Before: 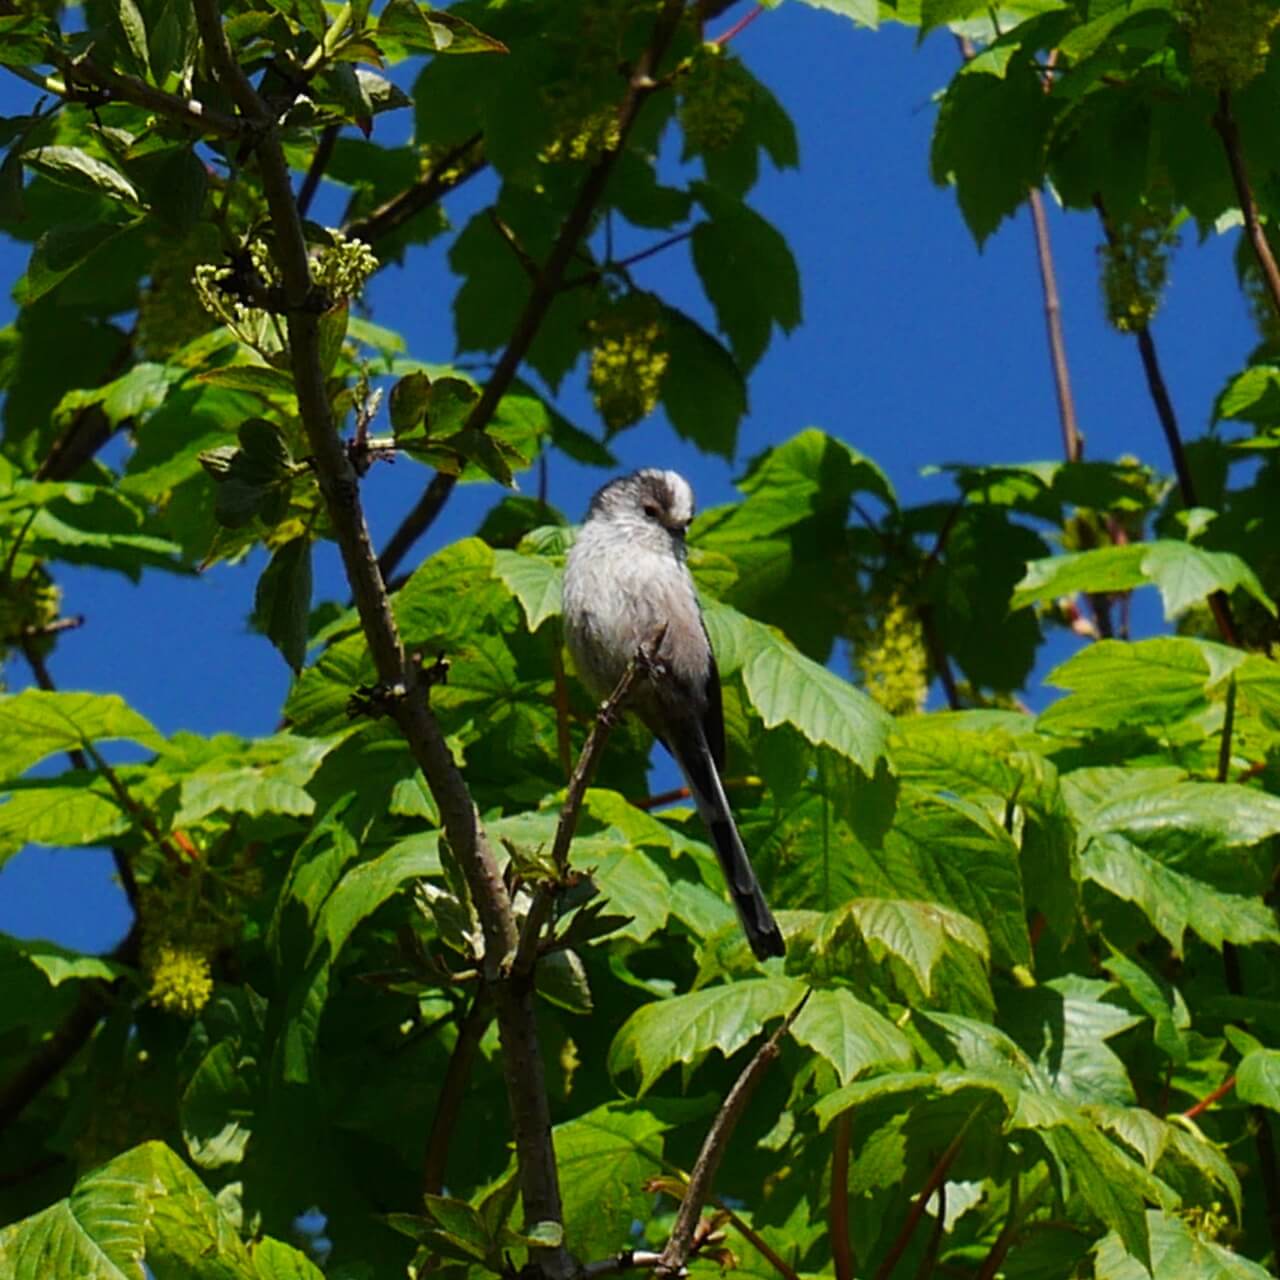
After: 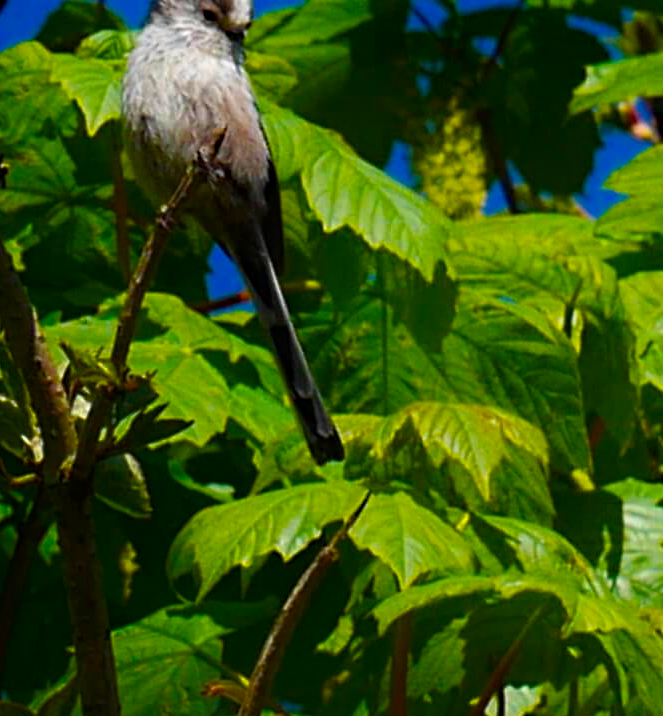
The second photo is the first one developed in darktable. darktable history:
shadows and highlights: shadows -54.3, highlights 86.09, soften with gaussian
haze removal: strength 0.29, distance 0.25, compatibility mode true, adaptive false
crop: left 34.479%, top 38.822%, right 13.718%, bottom 5.172%
color balance rgb: linear chroma grading › global chroma 15%, perceptual saturation grading › global saturation 30%
